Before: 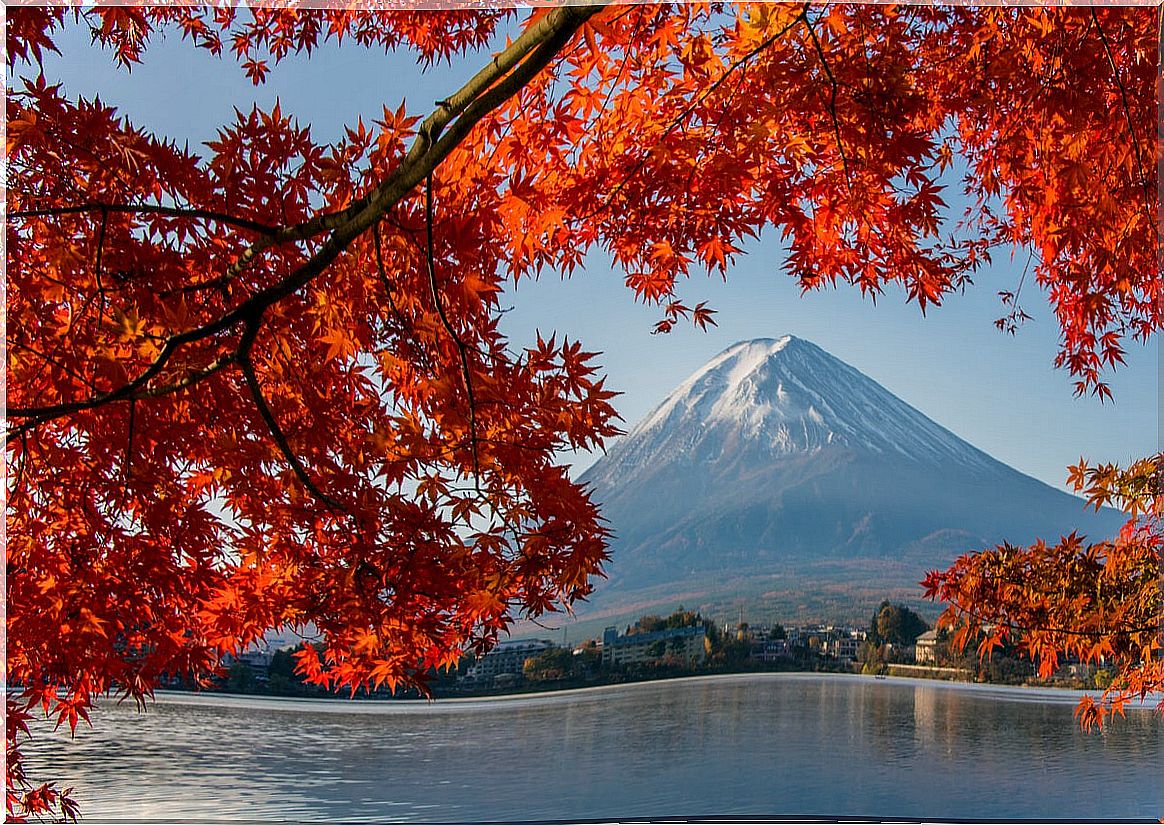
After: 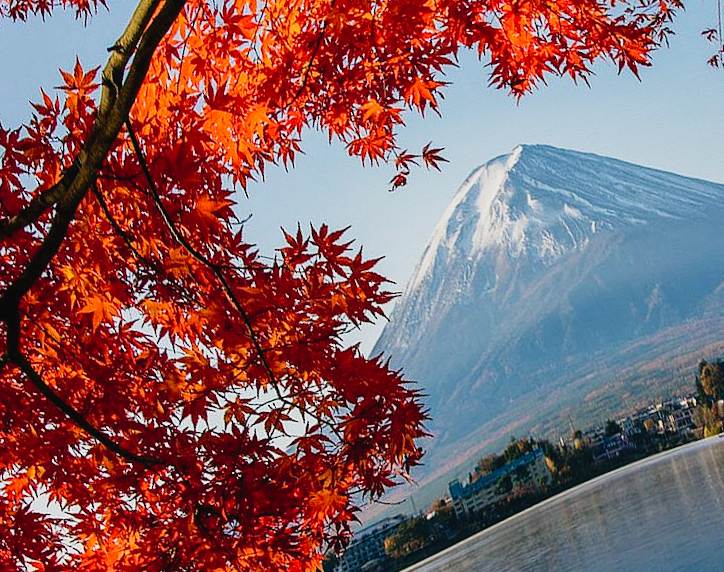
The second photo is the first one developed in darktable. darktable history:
tone curve: curves: ch0 [(0, 0.022) (0.114, 0.088) (0.282, 0.316) (0.446, 0.511) (0.613, 0.693) (0.786, 0.843) (0.999, 0.949)]; ch1 [(0, 0) (0.395, 0.343) (0.463, 0.427) (0.486, 0.474) (0.503, 0.5) (0.535, 0.522) (0.555, 0.546) (0.594, 0.614) (0.755, 0.793) (1, 1)]; ch2 [(0, 0) (0.369, 0.388) (0.449, 0.431) (0.501, 0.5) (0.528, 0.517) (0.561, 0.598) (0.697, 0.721) (1, 1)], preserve colors none
crop and rotate: angle 20.24°, left 6.926%, right 4.252%, bottom 1.102%
